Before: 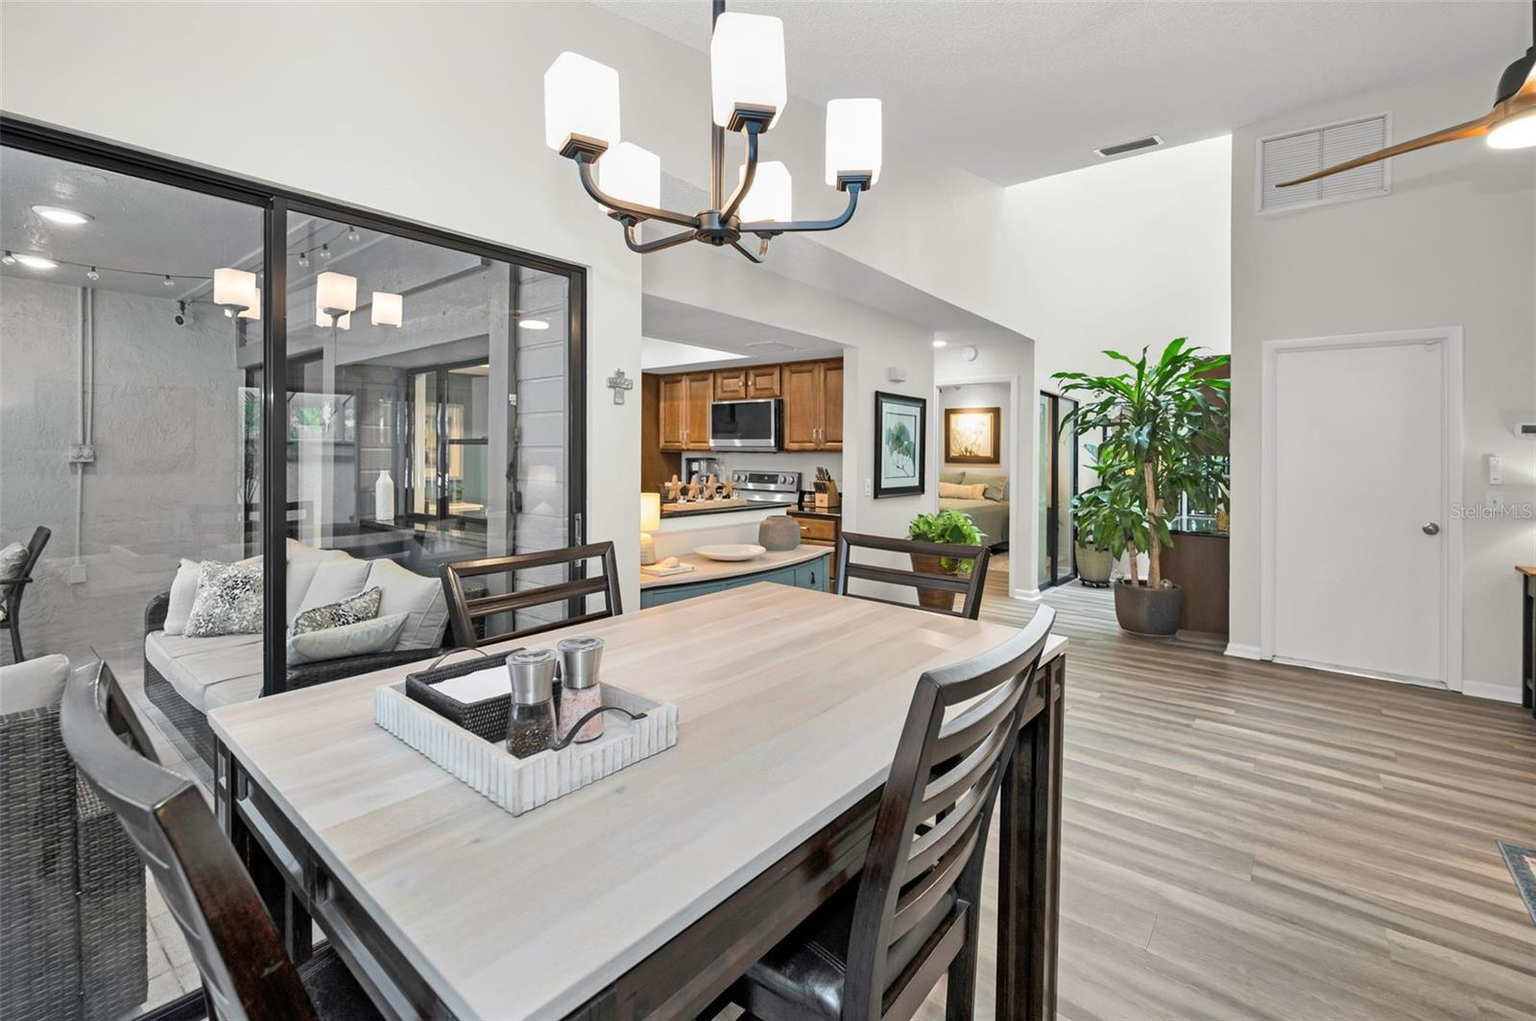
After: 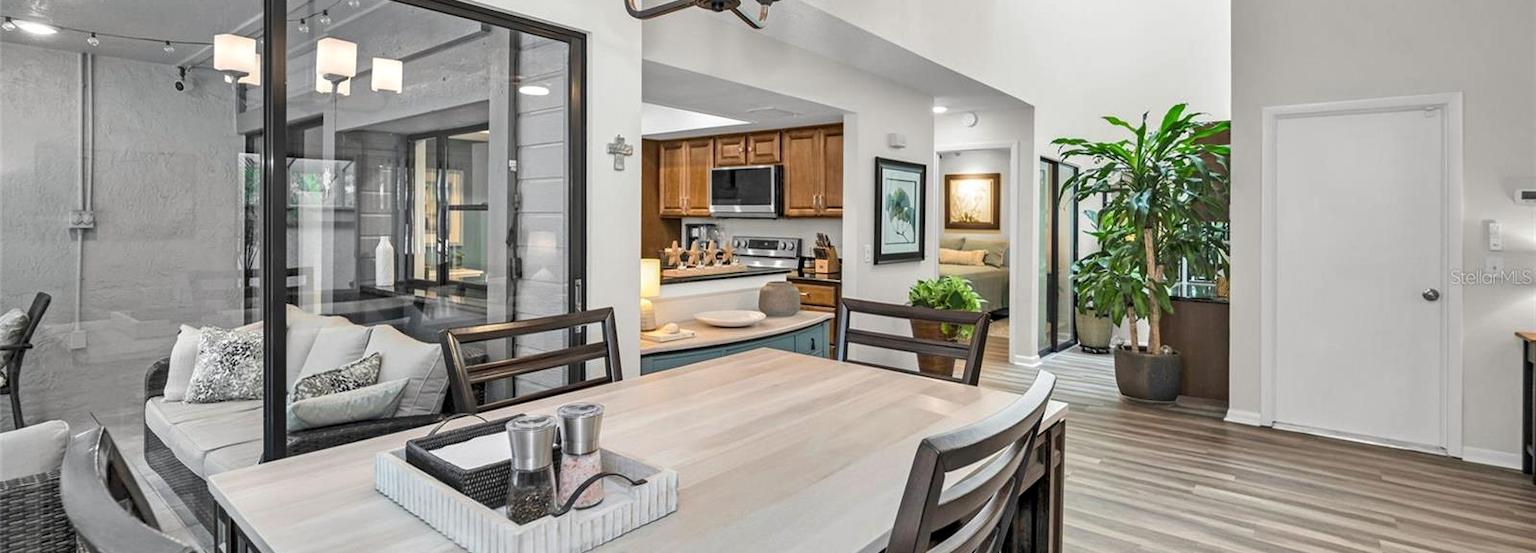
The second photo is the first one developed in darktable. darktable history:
local contrast: on, module defaults
crop and rotate: top 22.955%, bottom 22.781%
